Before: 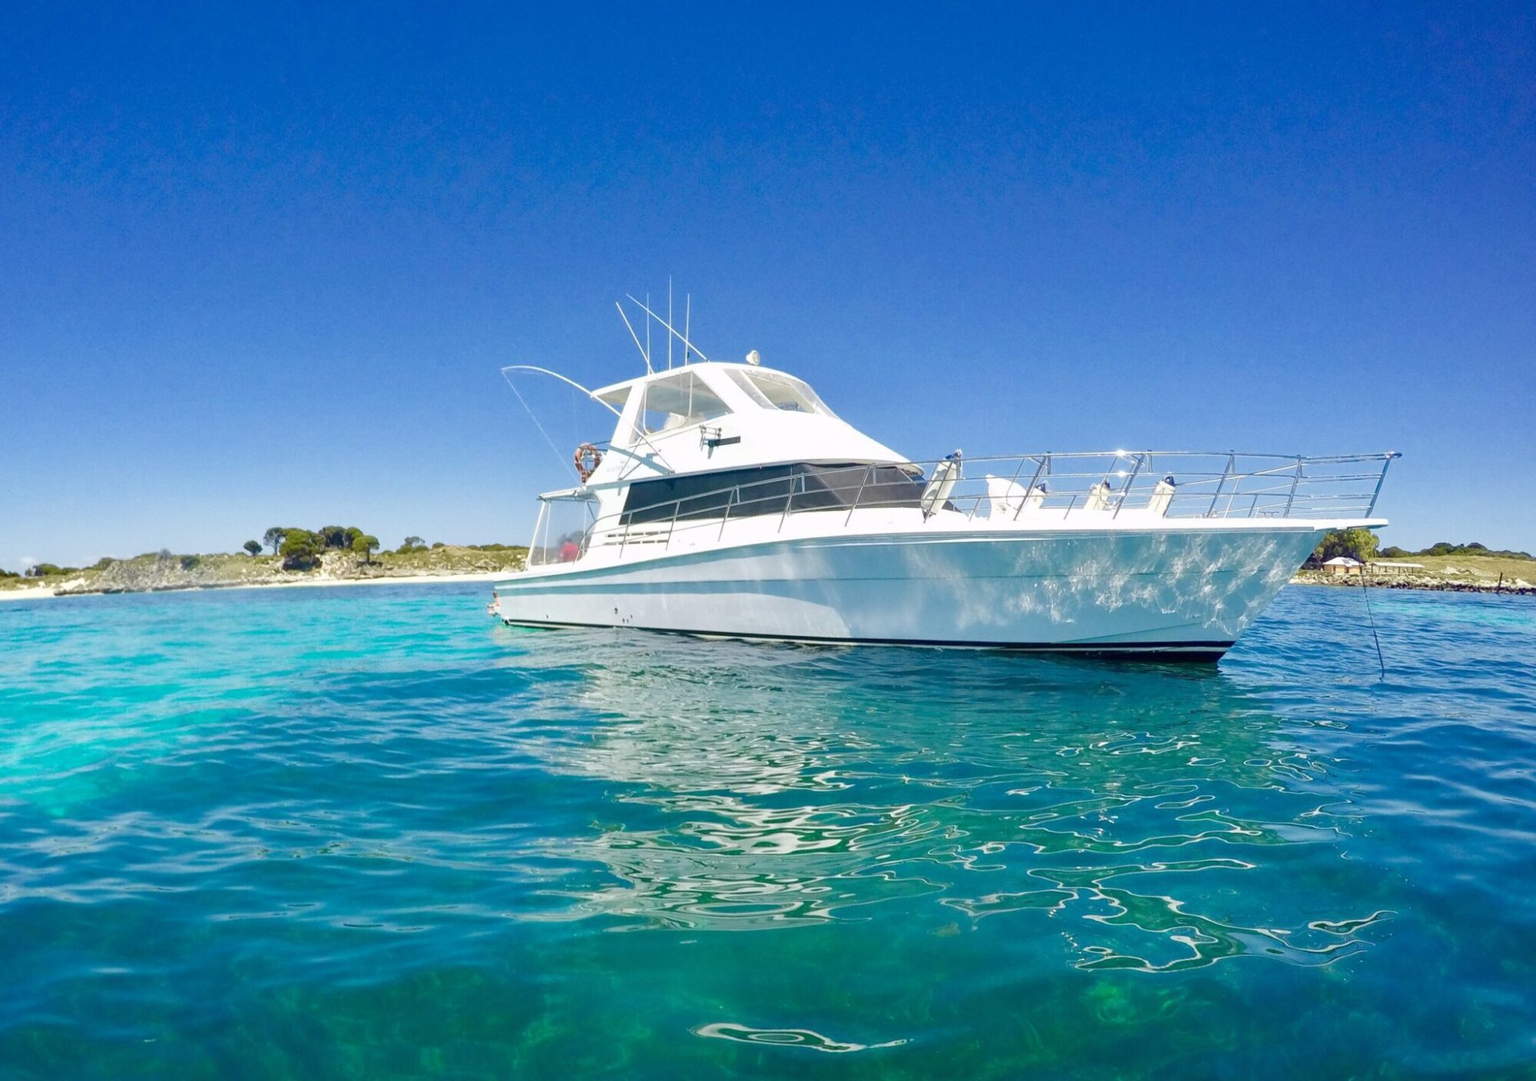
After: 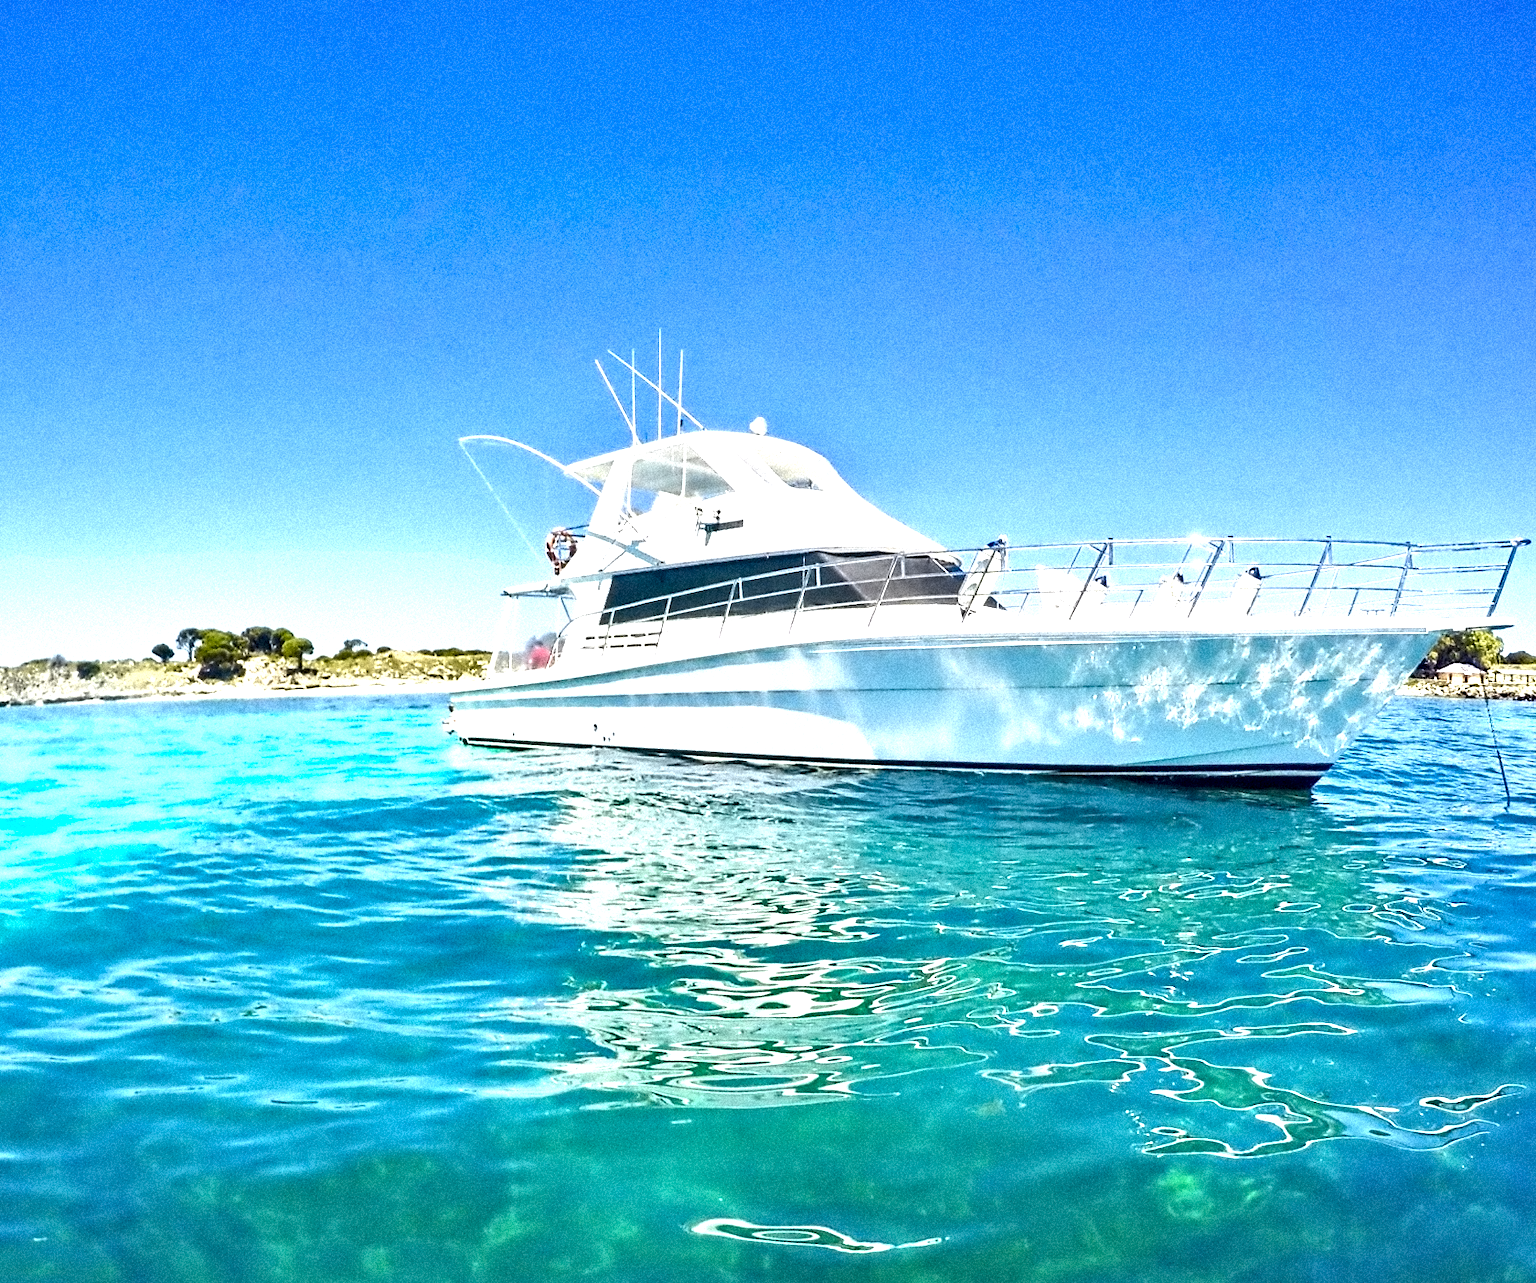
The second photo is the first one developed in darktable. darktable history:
shadows and highlights: shadows 32, highlights -32, soften with gaussian
crop: left 7.598%, right 7.873%
exposure: black level correction 0, exposure 1.2 EV, compensate exposure bias true, compensate highlight preservation false
contrast equalizer: octaves 7, y [[0.5, 0.542, 0.583, 0.625, 0.667, 0.708], [0.5 ×6], [0.5 ×6], [0, 0.033, 0.067, 0.1, 0.133, 0.167], [0, 0.05, 0.1, 0.15, 0.2, 0.25]]
grain: coarseness 9.38 ISO, strength 34.99%, mid-tones bias 0%
